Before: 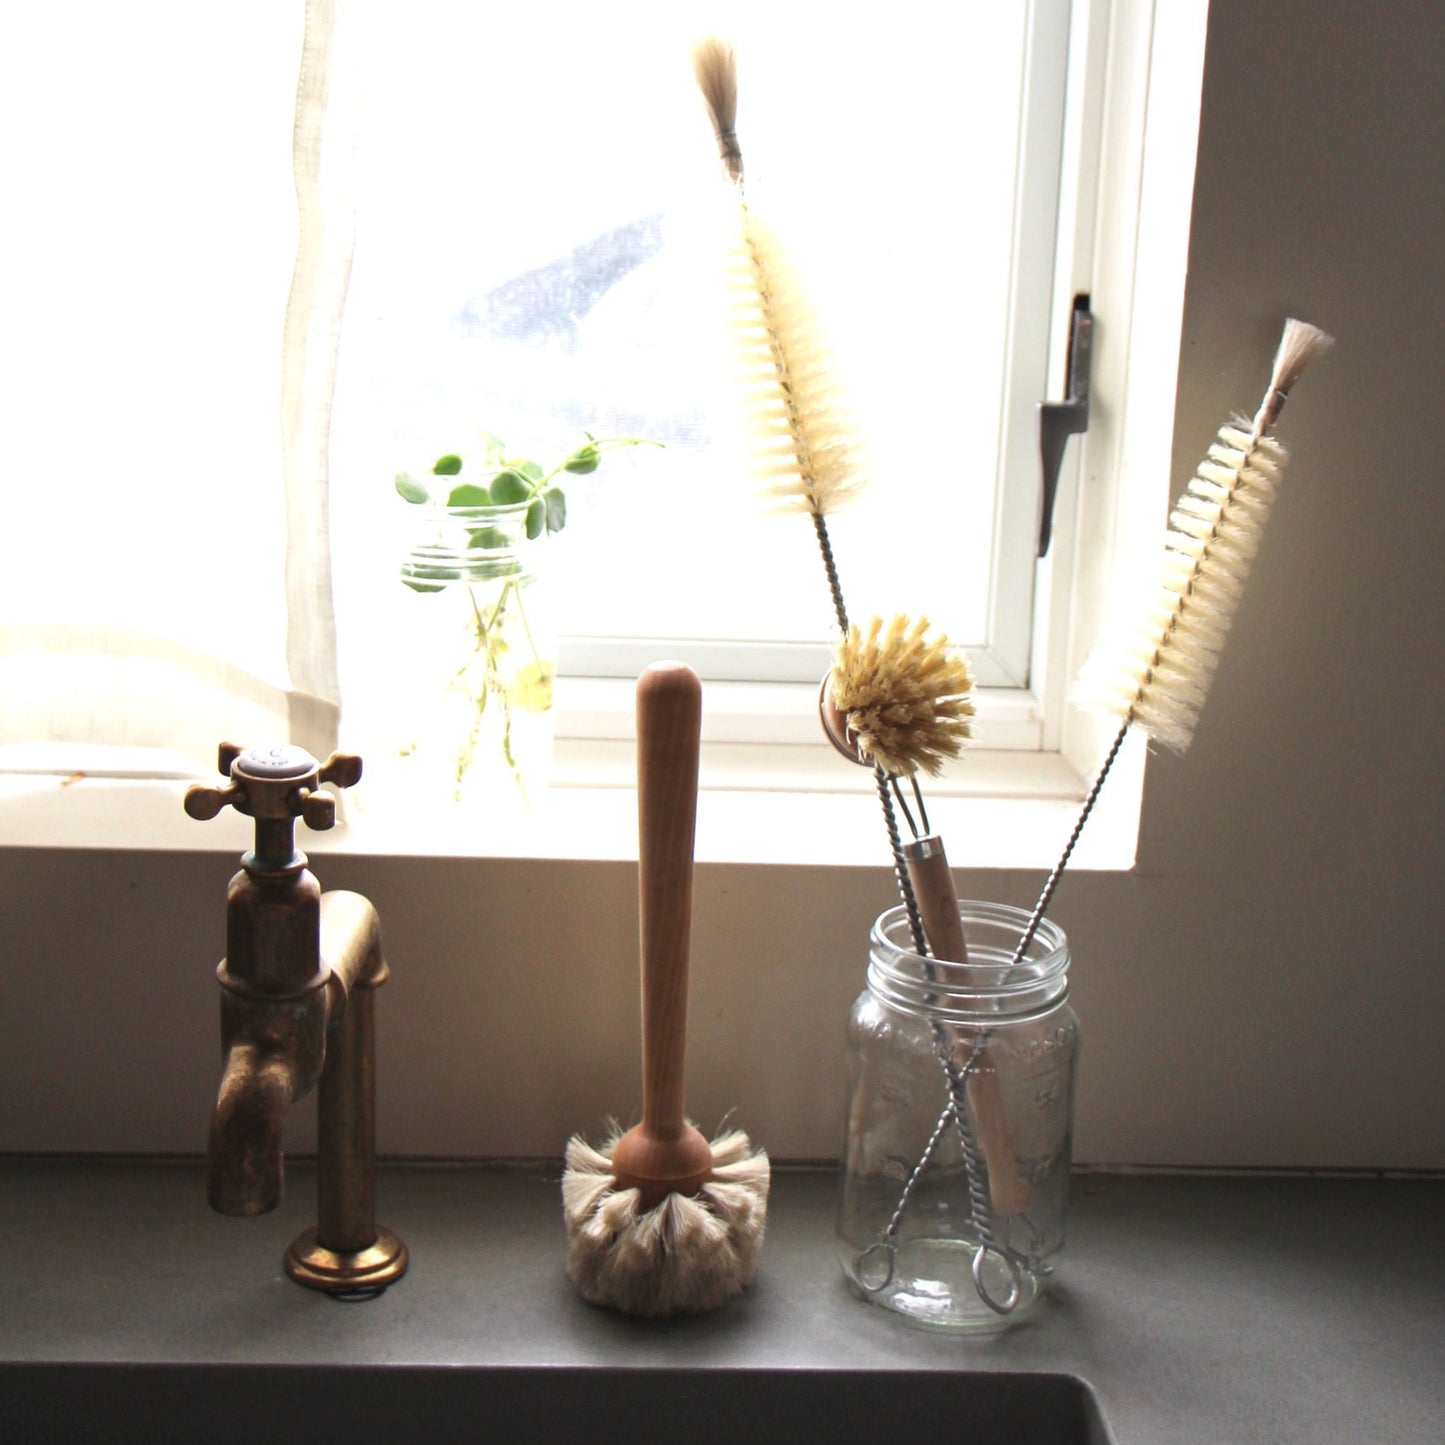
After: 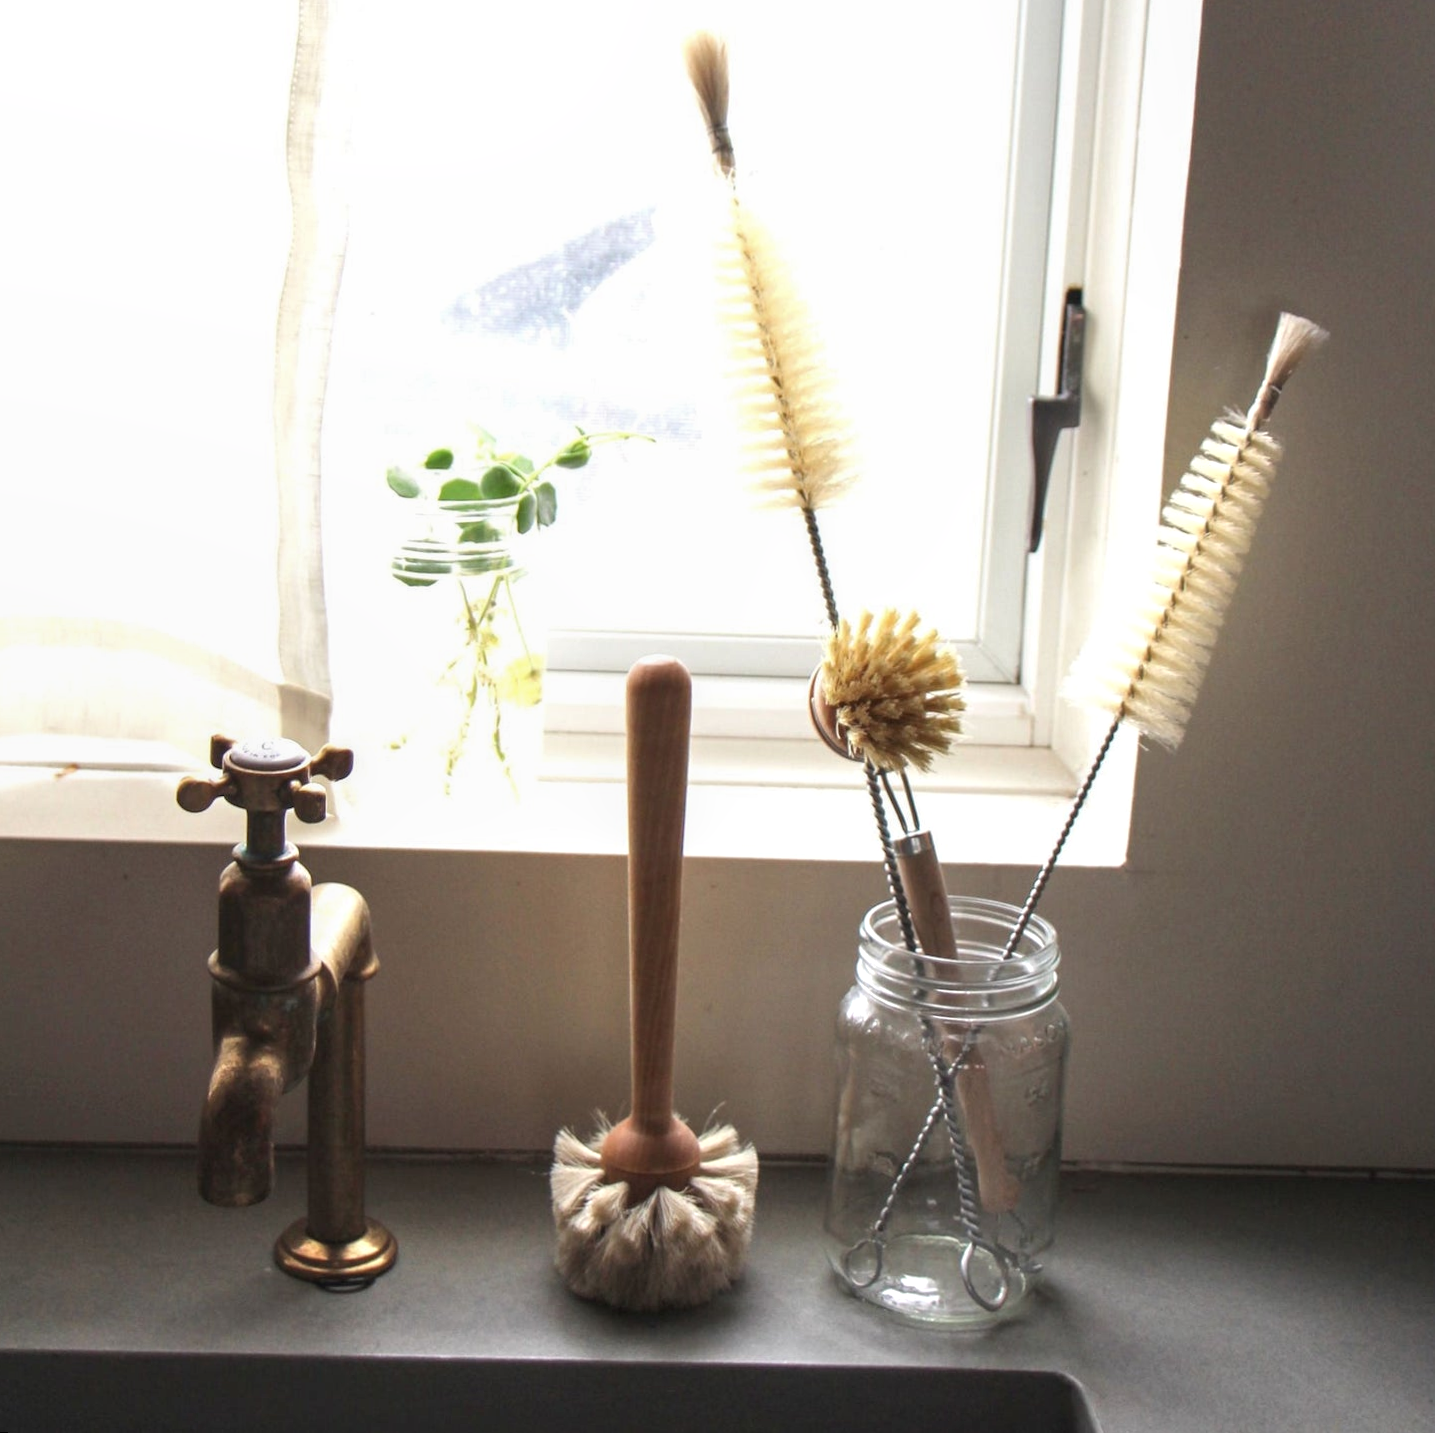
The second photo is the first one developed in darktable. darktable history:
local contrast: on, module defaults
rotate and perspective: rotation 0.192°, lens shift (horizontal) -0.015, crop left 0.005, crop right 0.996, crop top 0.006, crop bottom 0.99
